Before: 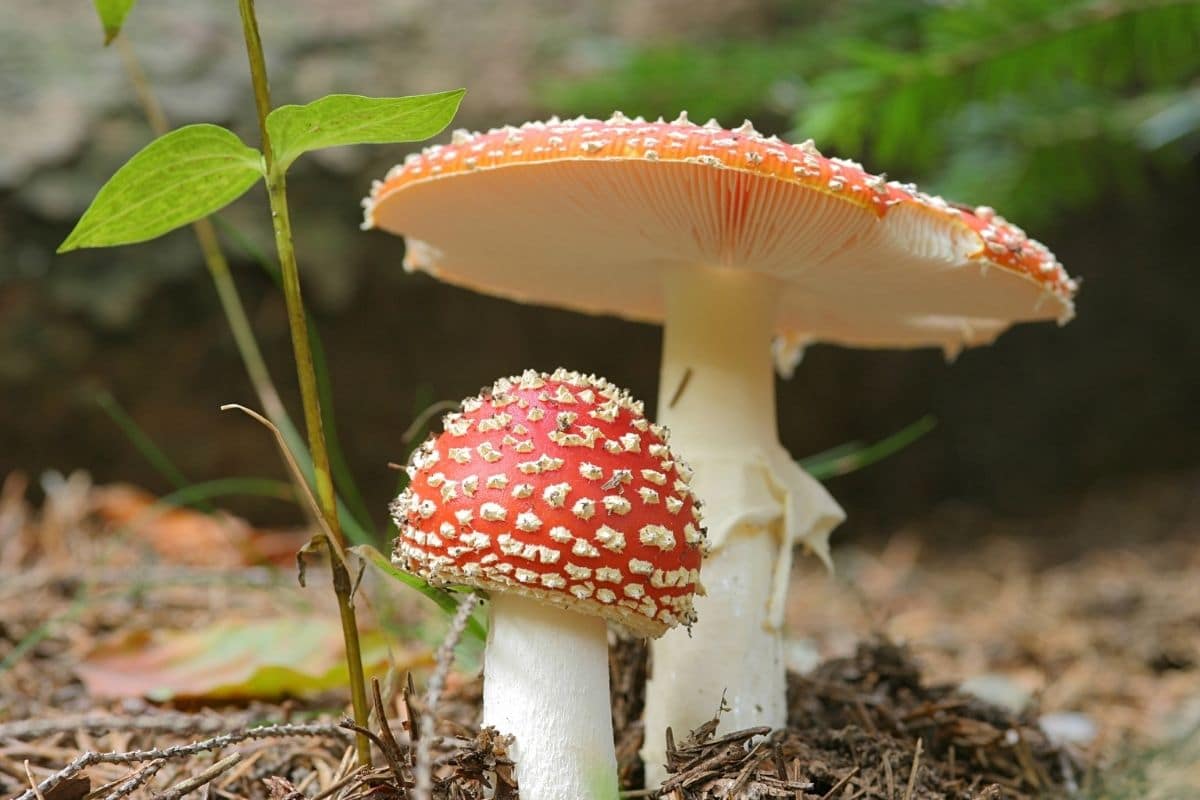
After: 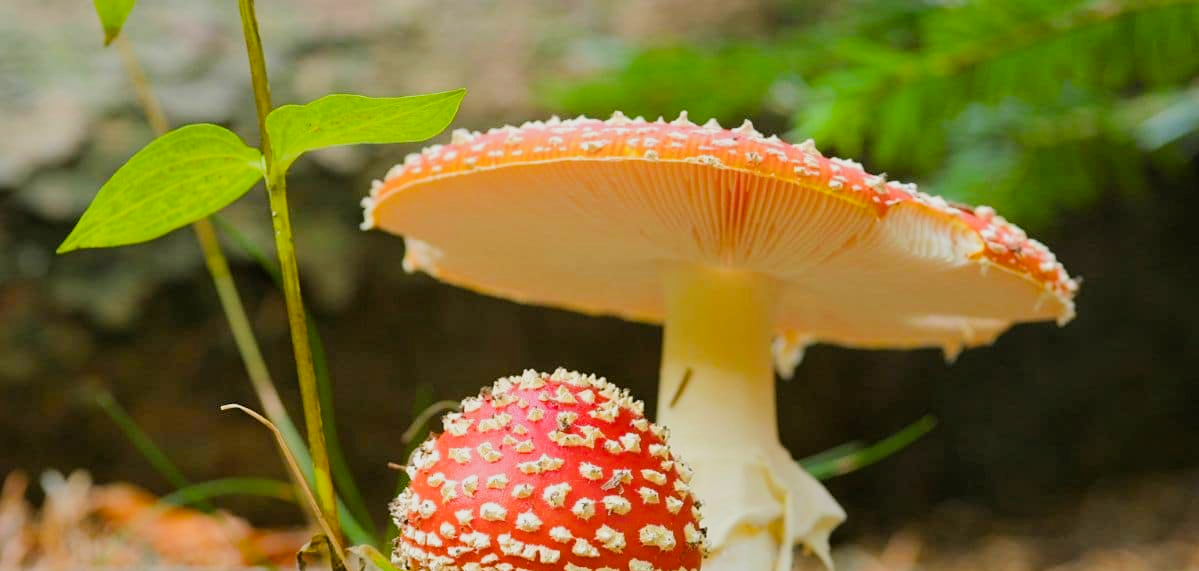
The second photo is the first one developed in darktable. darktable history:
filmic rgb: black relative exposure -7.65 EV, white relative exposure 4.56 EV, hardness 3.61, contrast 1.05
crop: bottom 28.576%
color balance rgb: perceptual saturation grading › global saturation 25%, global vibrance 20%
exposure: black level correction 0.001, exposure 0.5 EV, compensate exposure bias true, compensate highlight preservation false
